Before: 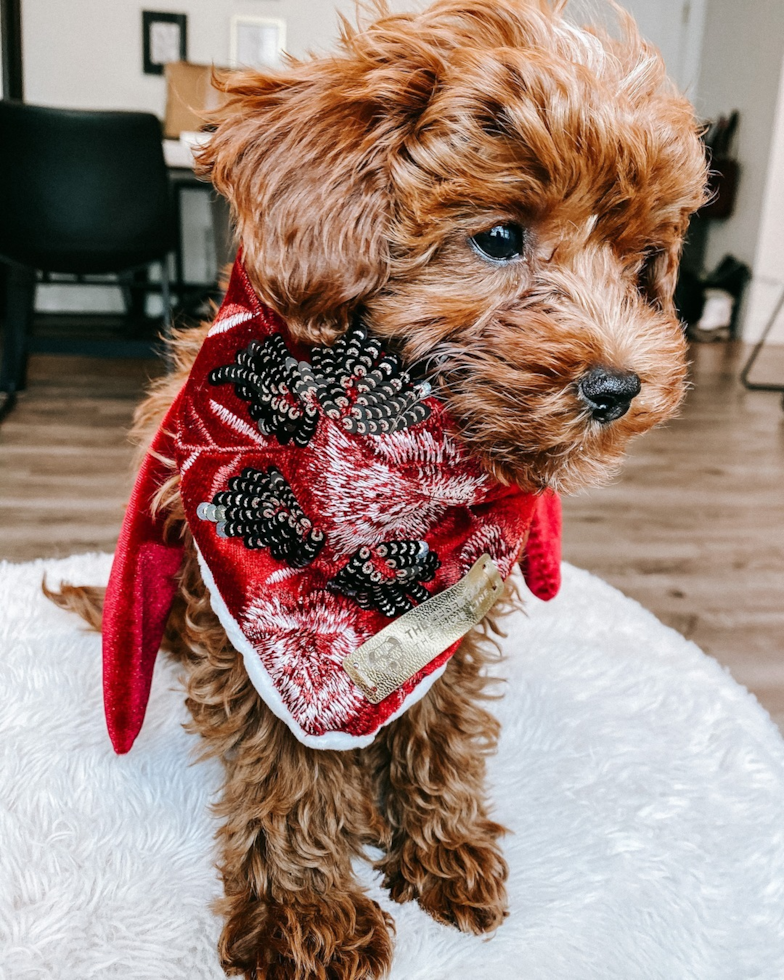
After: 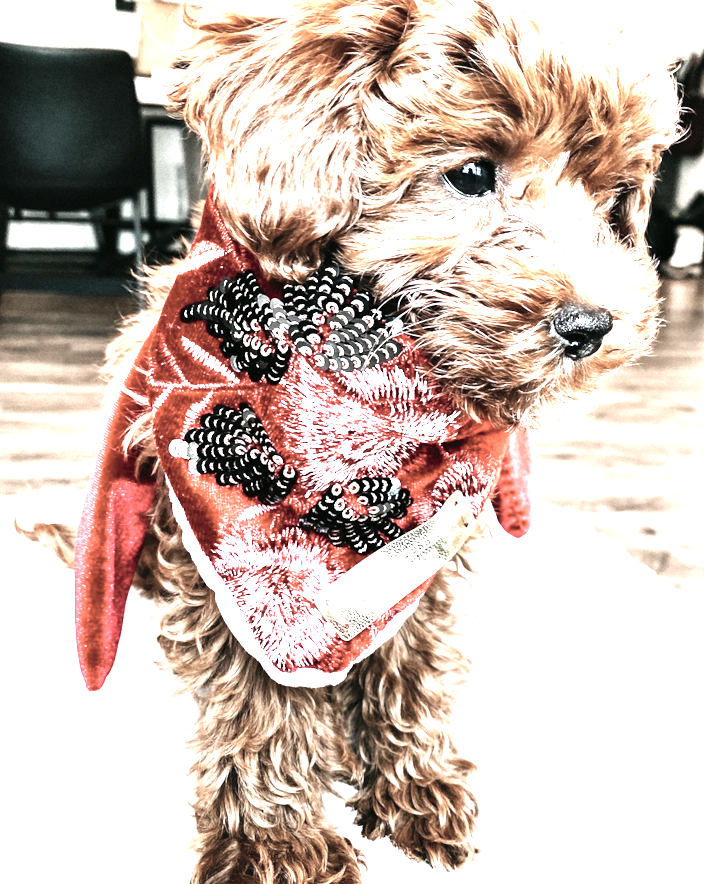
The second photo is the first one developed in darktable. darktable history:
color zones: curves: ch0 [(0, 0.6) (0.129, 0.508) (0.193, 0.483) (0.429, 0.5) (0.571, 0.5) (0.714, 0.5) (0.857, 0.5) (1, 0.6)]; ch1 [(0, 0.481) (0.112, 0.245) (0.213, 0.223) (0.429, 0.233) (0.571, 0.231) (0.683, 0.242) (0.857, 0.296) (1, 0.481)]
color correction: highlights b* 0.063, saturation 0.984
crop: left 3.589%, top 6.517%, right 6.577%, bottom 3.178%
levels: white 99.88%, levels [0, 0.281, 0.562]
